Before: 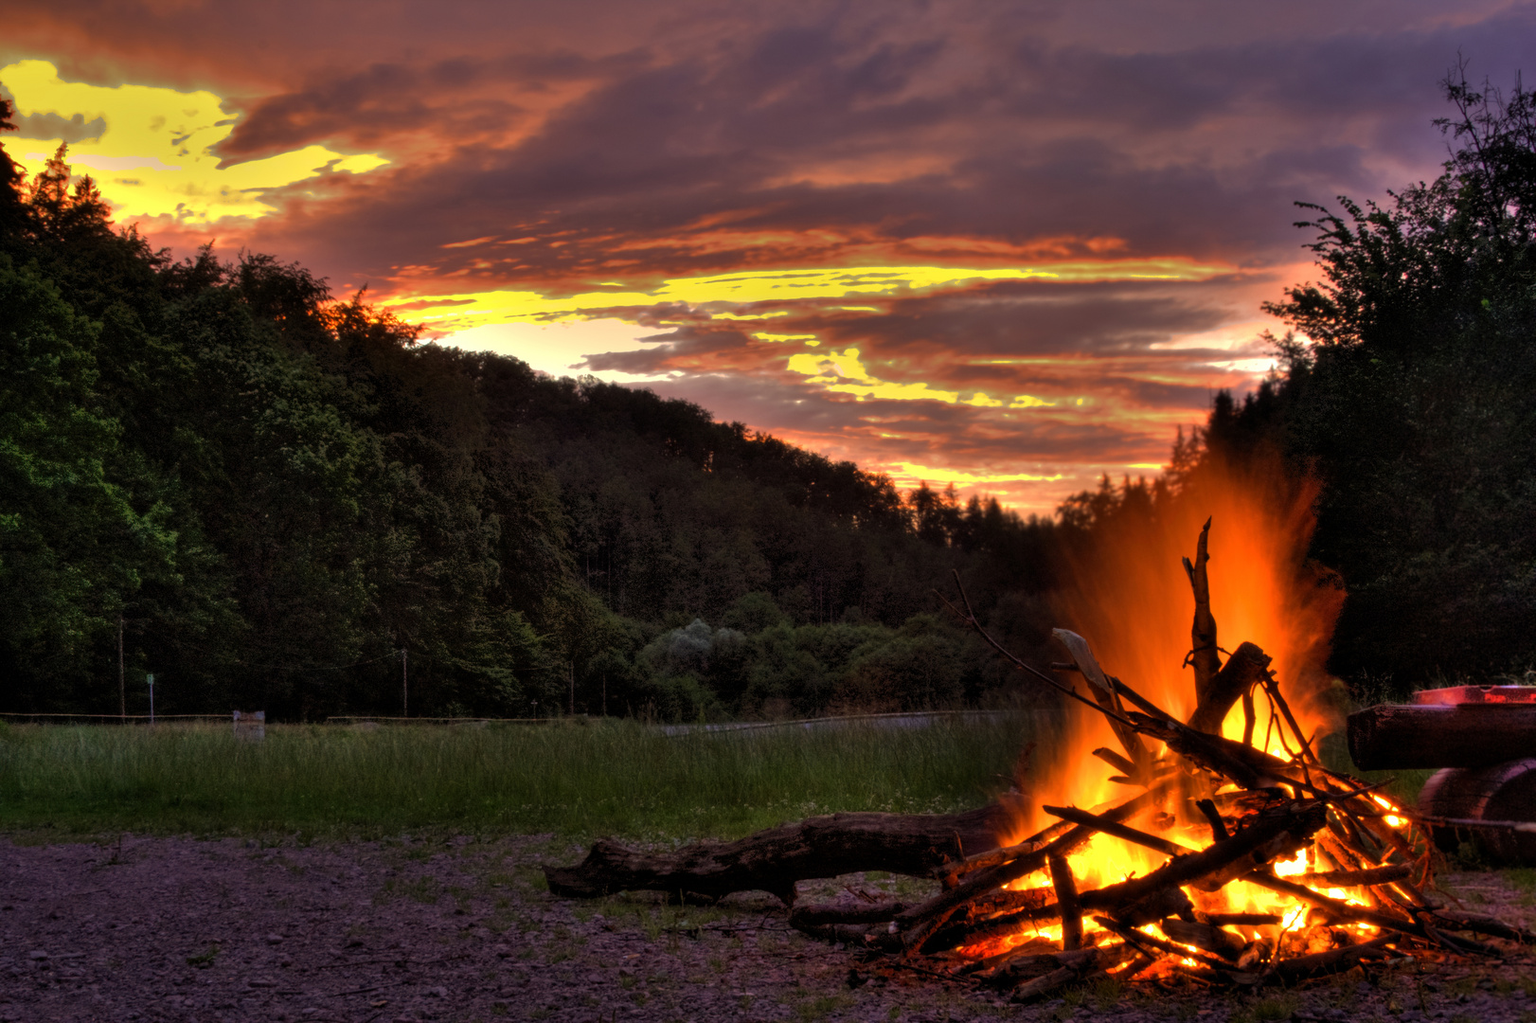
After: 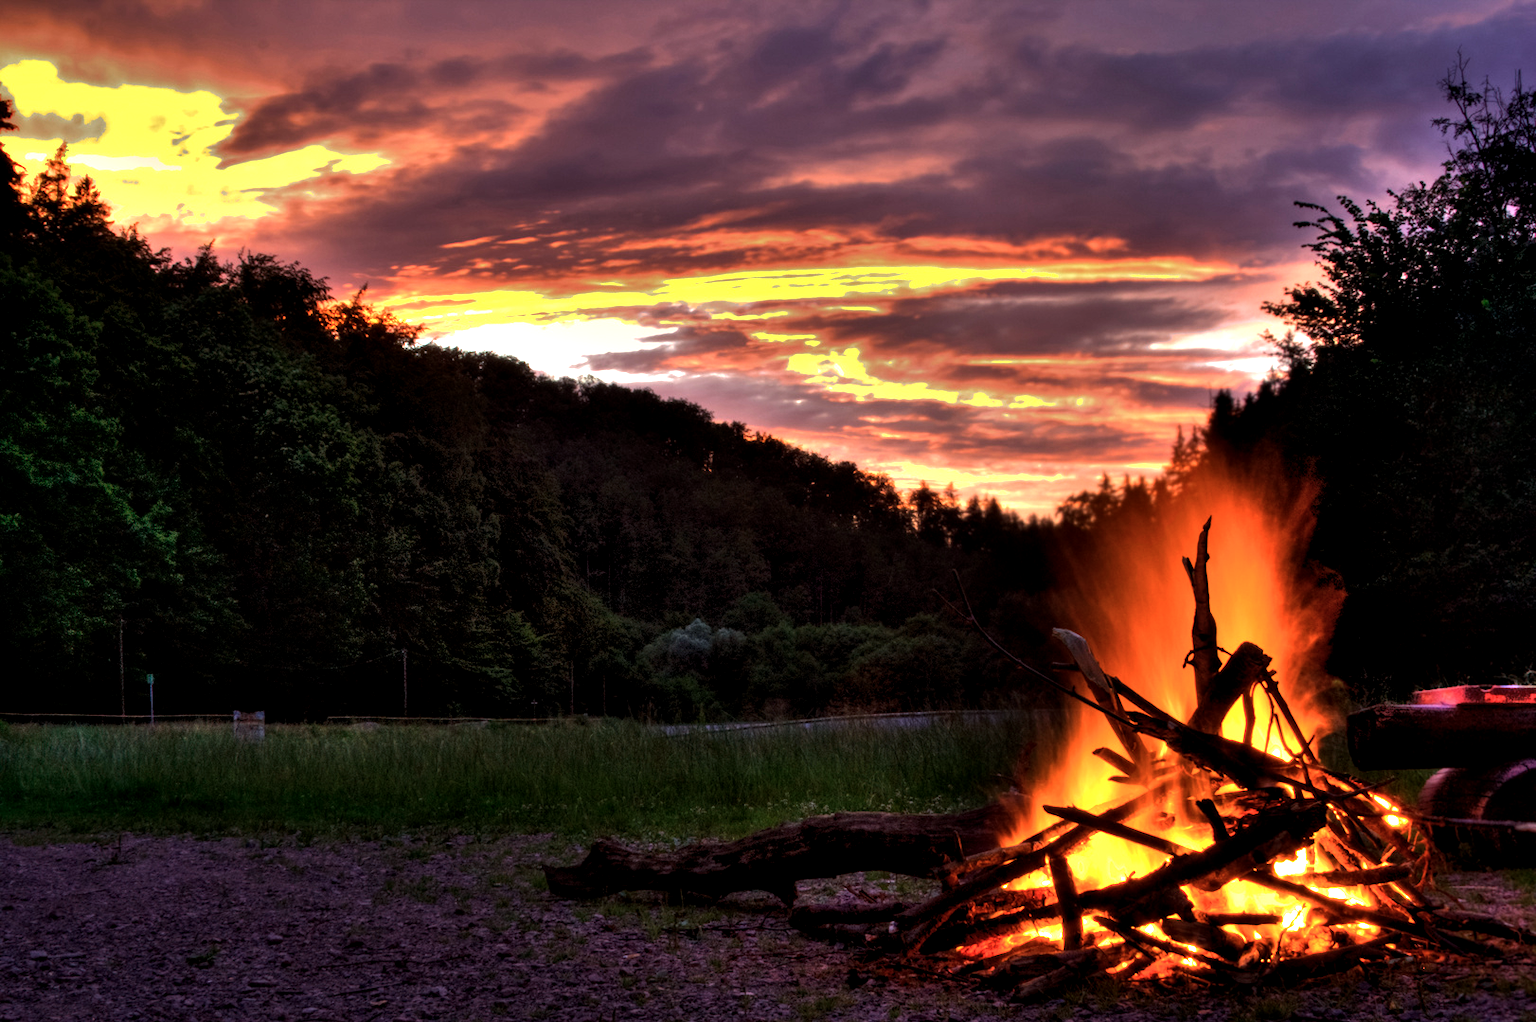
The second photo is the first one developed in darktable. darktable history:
color calibration: x 0.38, y 0.391, temperature 4086.74 K
tone equalizer: -8 EV -0.75 EV, -7 EV -0.7 EV, -6 EV -0.6 EV, -5 EV -0.4 EV, -3 EV 0.4 EV, -2 EV 0.6 EV, -1 EV 0.7 EV, +0 EV 0.75 EV, edges refinement/feathering 500, mask exposure compensation -1.57 EV, preserve details no
local contrast: highlights 100%, shadows 100%, detail 120%, midtone range 0.2
